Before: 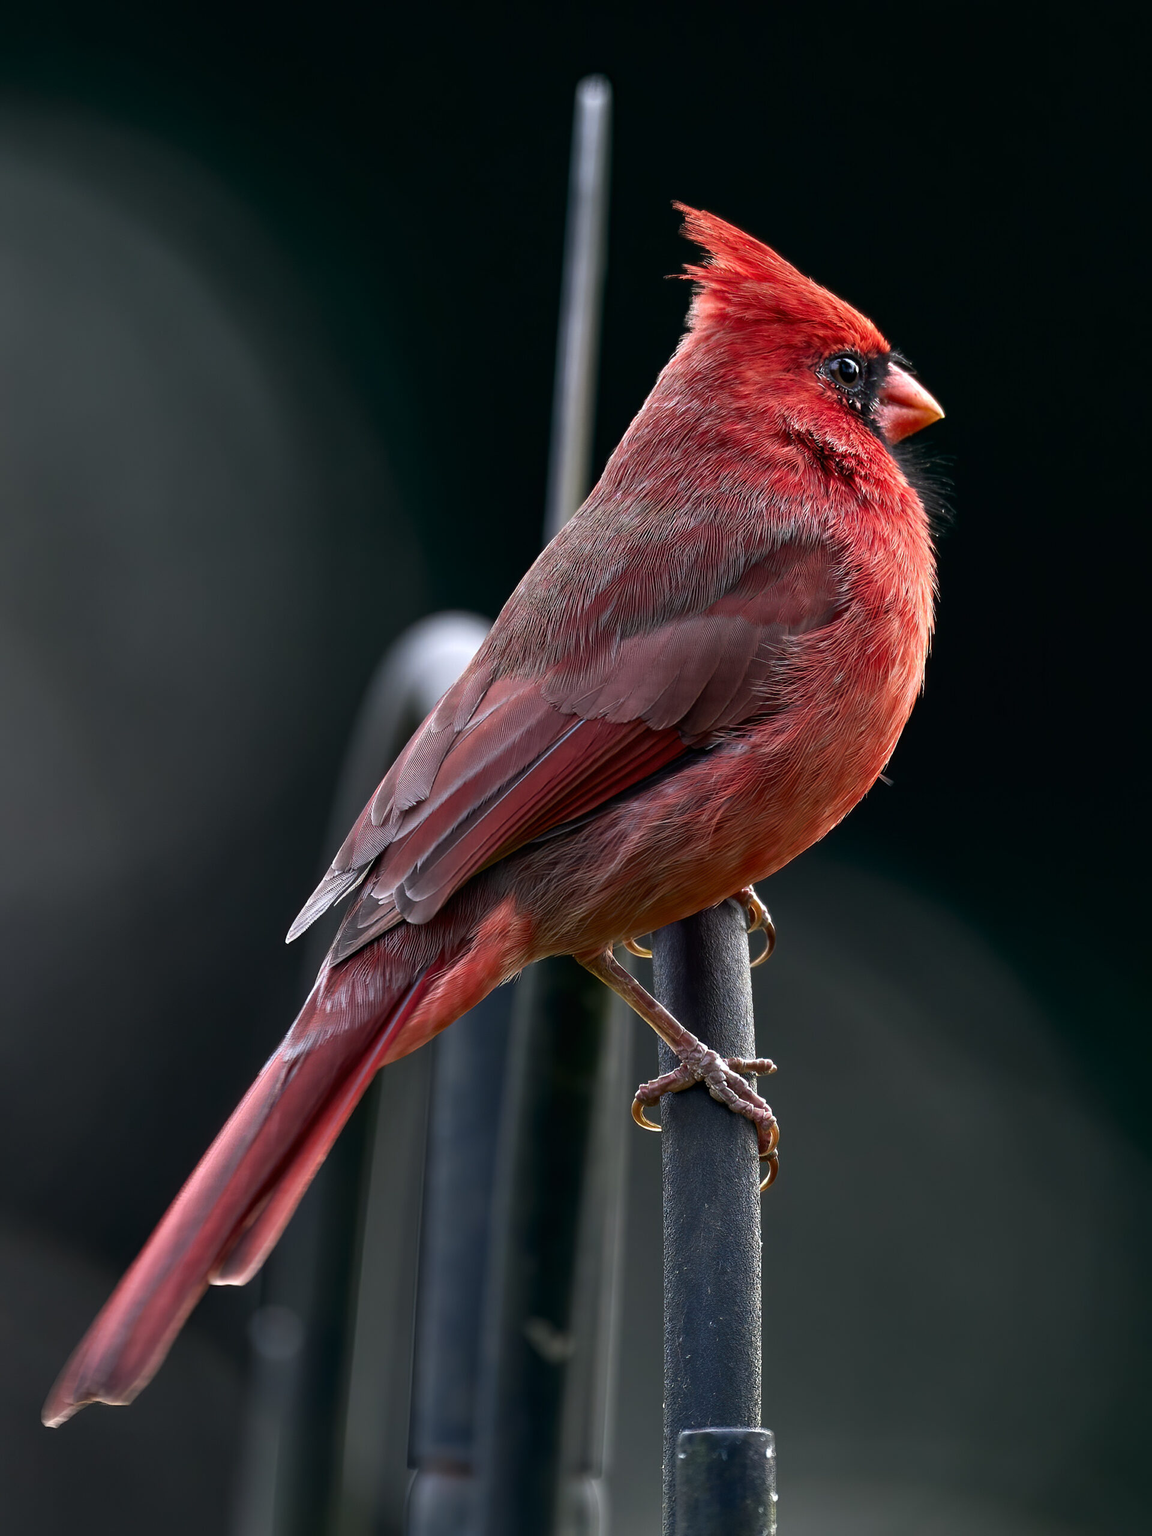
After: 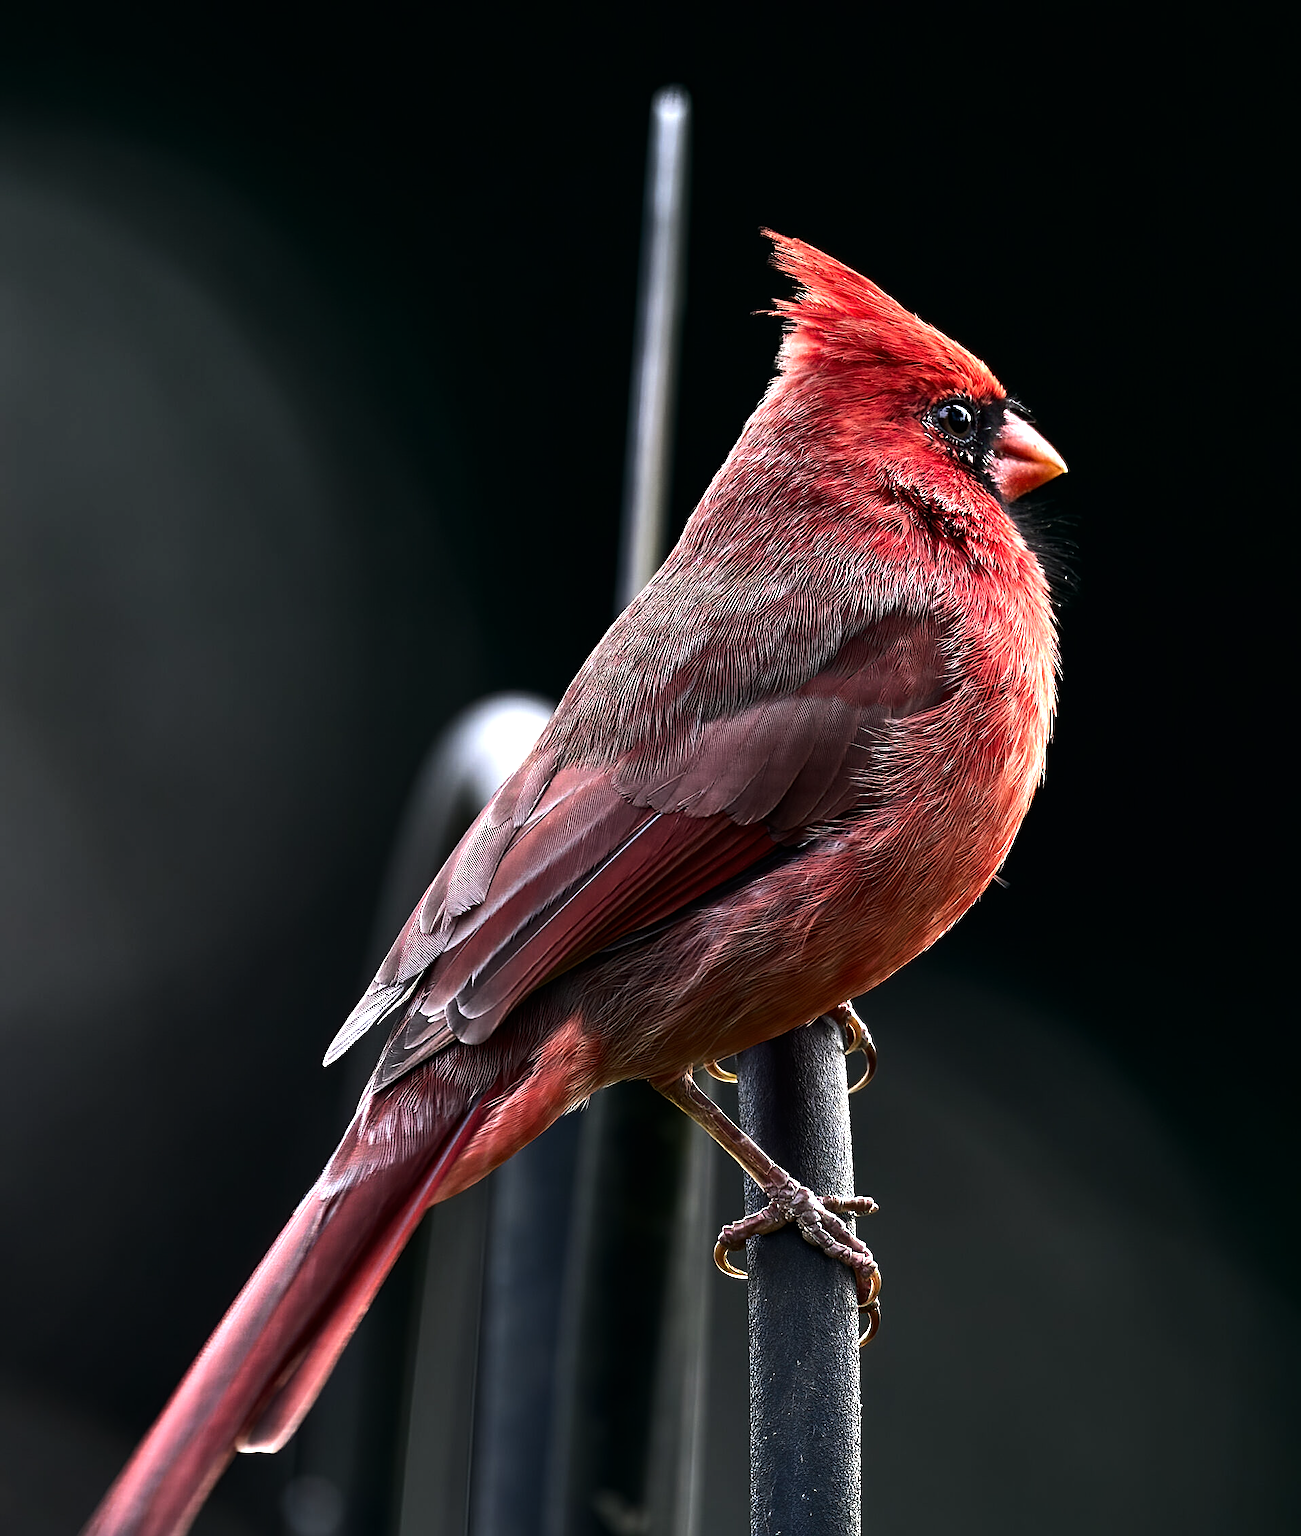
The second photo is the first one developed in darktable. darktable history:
crop and rotate: top 0%, bottom 11.49%
sharpen: on, module defaults
tone equalizer: -8 EV -1.08 EV, -7 EV -1.01 EV, -6 EV -0.867 EV, -5 EV -0.578 EV, -3 EV 0.578 EV, -2 EV 0.867 EV, -1 EV 1.01 EV, +0 EV 1.08 EV, edges refinement/feathering 500, mask exposure compensation -1.57 EV, preserve details no
